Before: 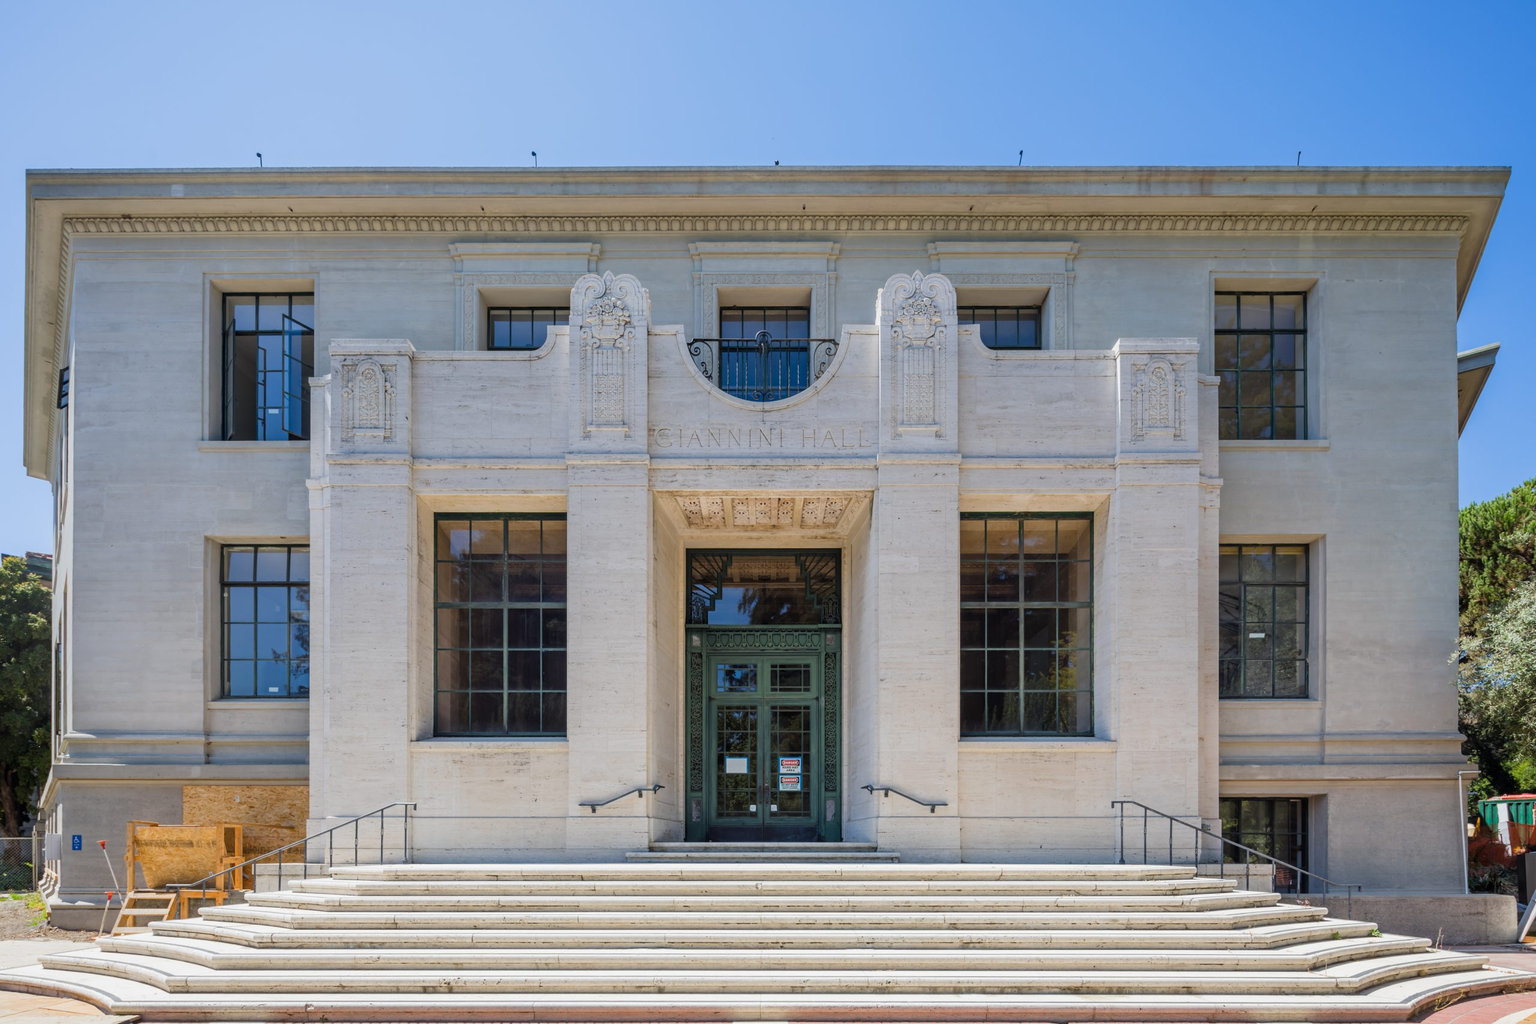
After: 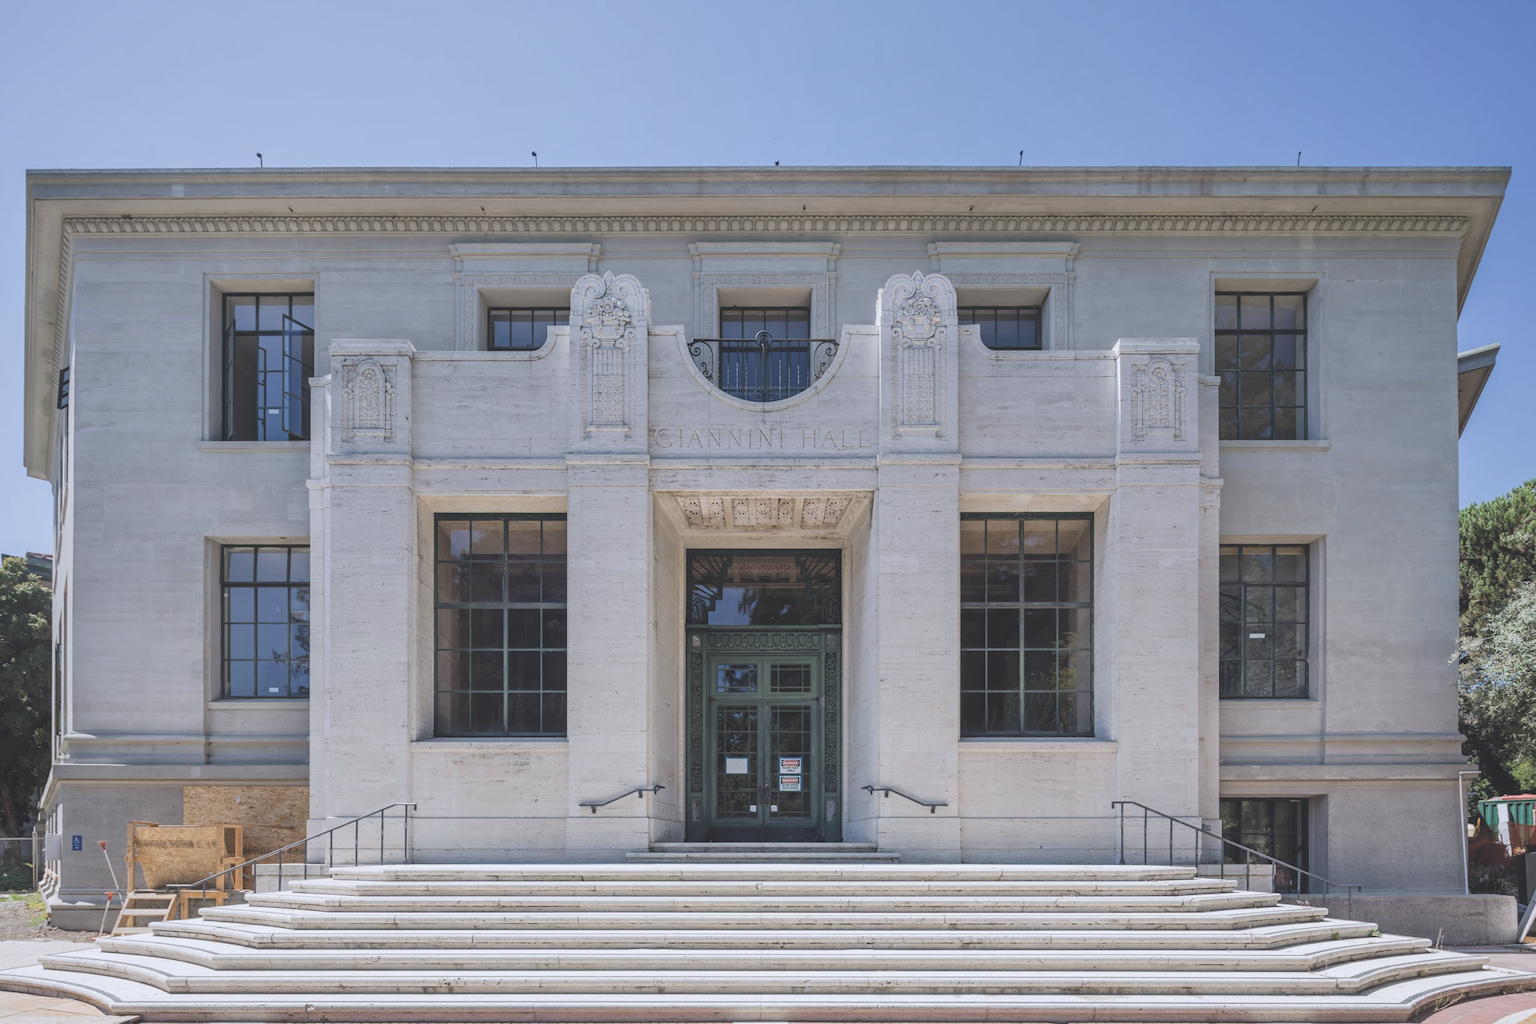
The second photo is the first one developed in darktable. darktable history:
color calibration: illuminant as shot in camera, x 0.358, y 0.373, temperature 4628.91 K
shadows and highlights: shadows -20, white point adjustment -2, highlights -35
exposure: black level correction -0.03, compensate highlight preservation false
contrast brightness saturation: contrast 0.1, saturation -0.36
